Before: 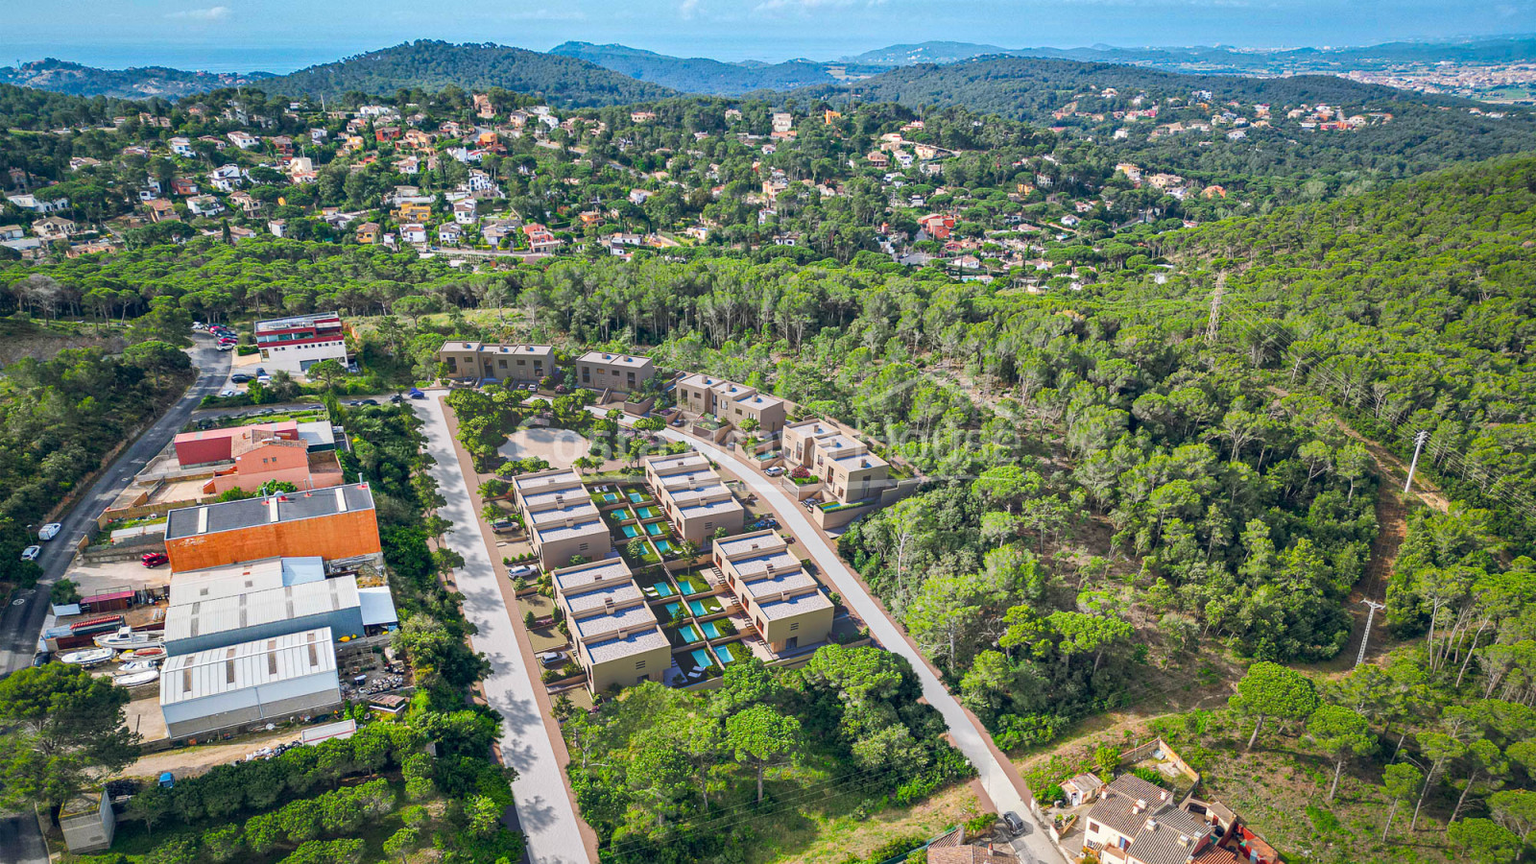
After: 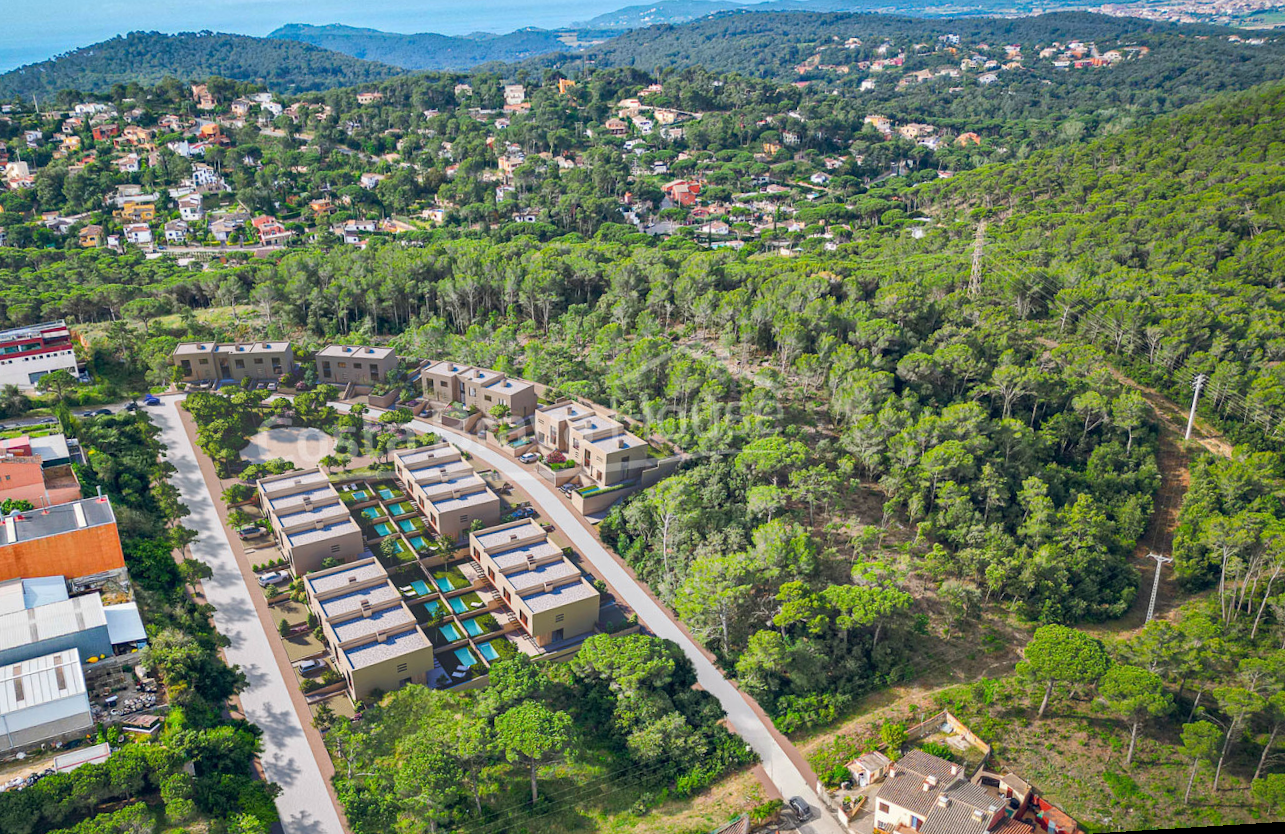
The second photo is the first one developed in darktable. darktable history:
crop: left 16.145%
rotate and perspective: rotation -3.52°, crop left 0.036, crop right 0.964, crop top 0.081, crop bottom 0.919
